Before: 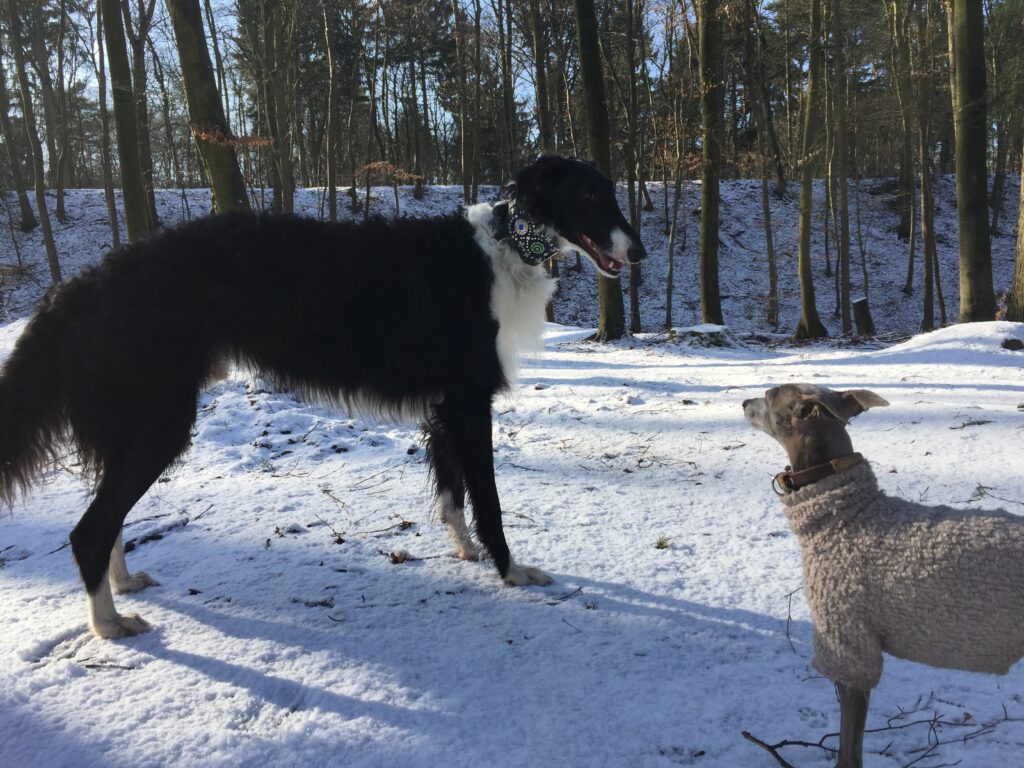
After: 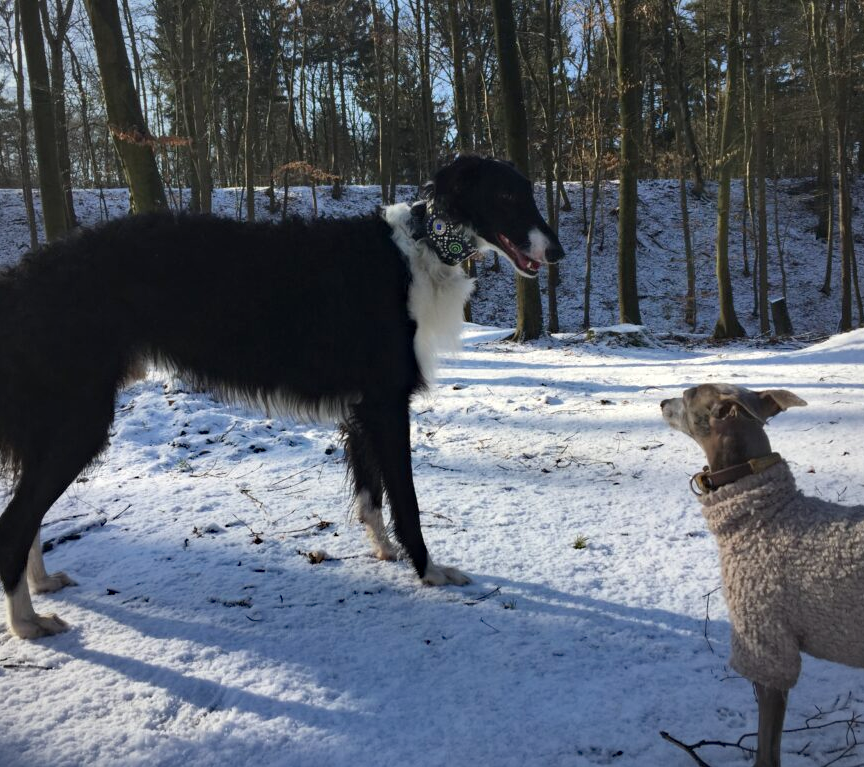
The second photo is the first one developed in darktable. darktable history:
vignetting: fall-off radius 94.16%
crop: left 8.05%, right 7.521%
haze removal: compatibility mode true, adaptive false
color zones: curves: ch0 [(0, 0.5) (0.143, 0.5) (0.286, 0.5) (0.429, 0.5) (0.571, 0.5) (0.714, 0.476) (0.857, 0.5) (1, 0.5)]; ch2 [(0, 0.5) (0.143, 0.5) (0.286, 0.5) (0.429, 0.5) (0.571, 0.5) (0.714, 0.487) (0.857, 0.5) (1, 0.5)]
